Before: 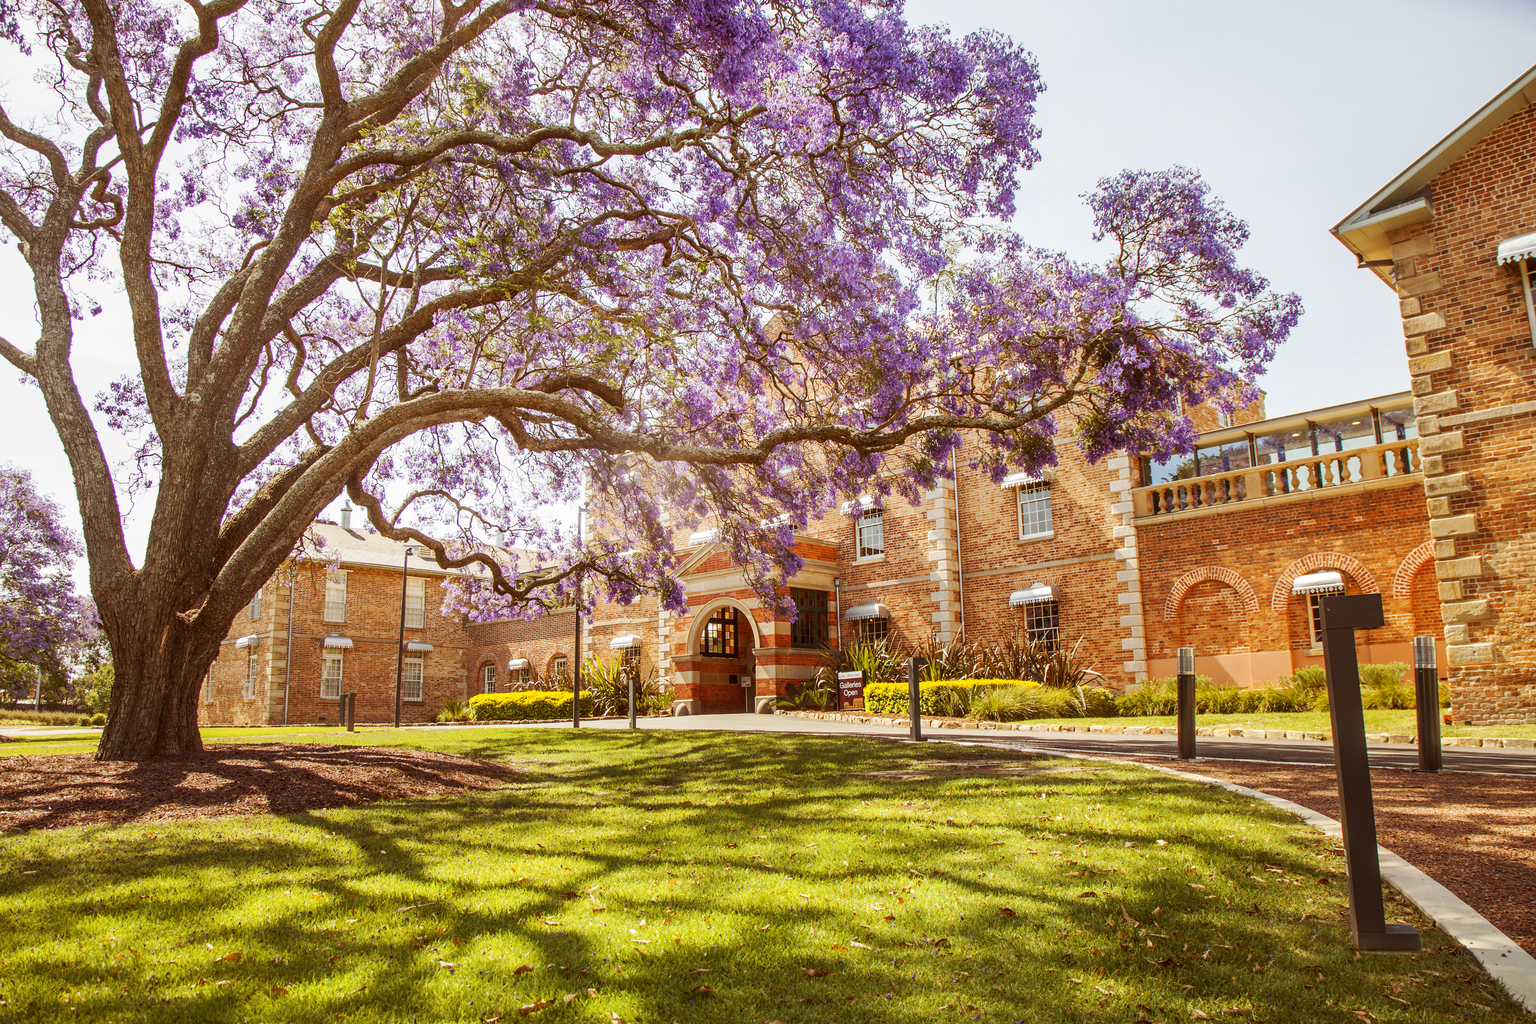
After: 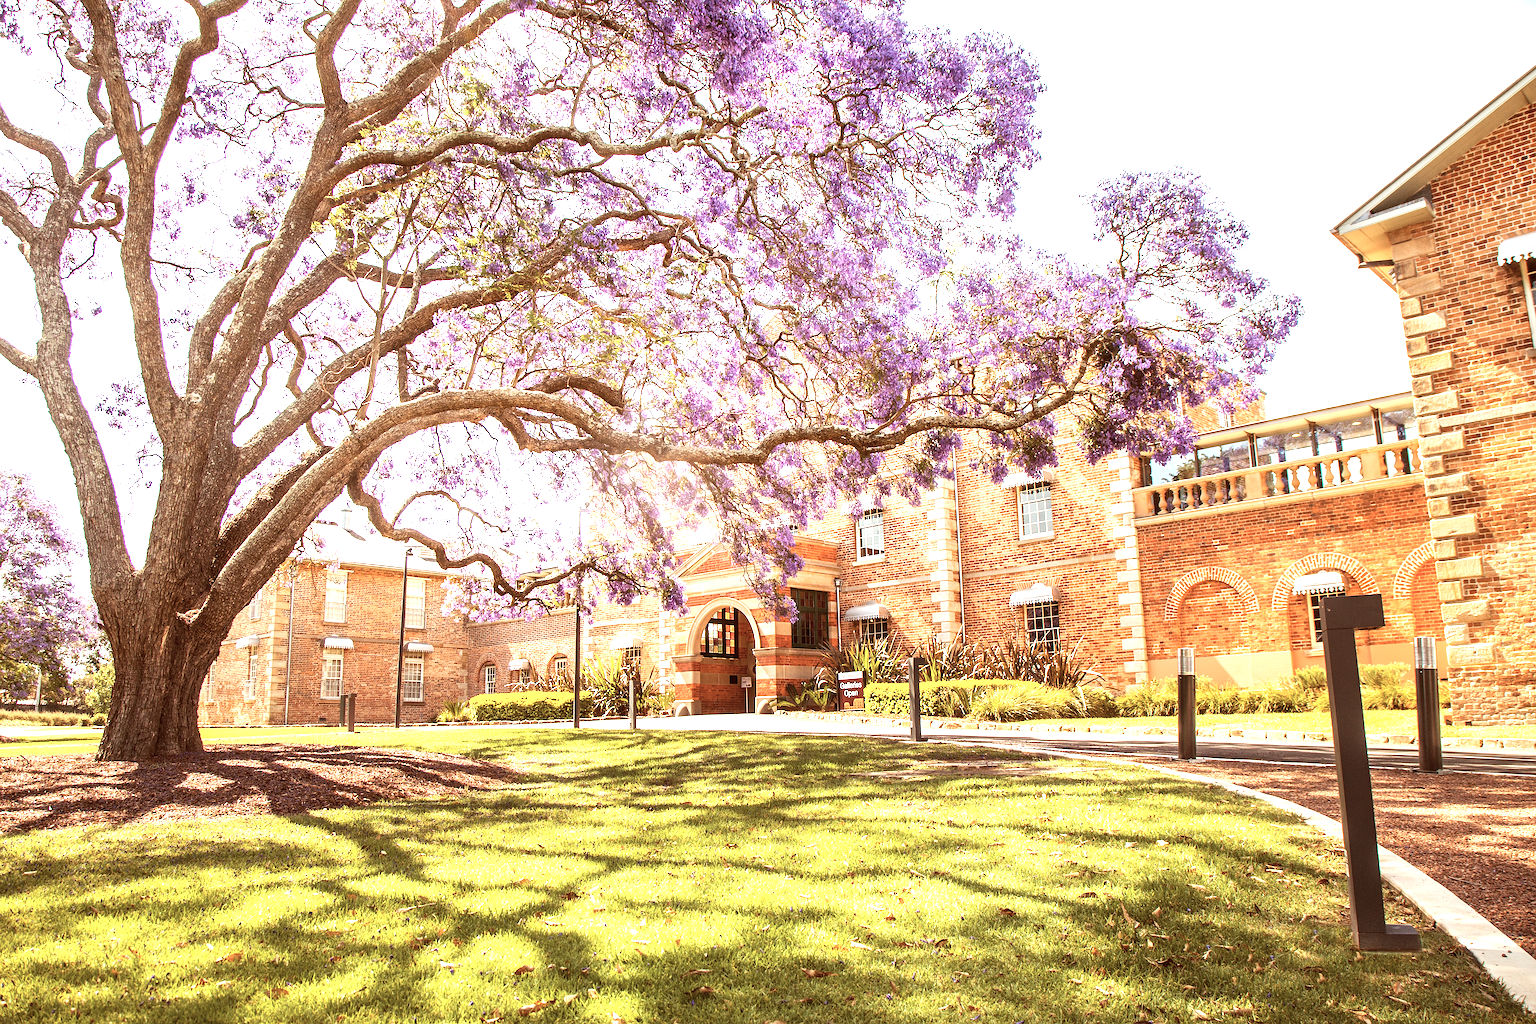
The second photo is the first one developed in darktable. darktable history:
sharpen: on, module defaults
exposure: black level correction 0, exposure 1.1 EV, compensate exposure bias true, compensate highlight preservation false
contrast brightness saturation: contrast 0.1, saturation -0.3
